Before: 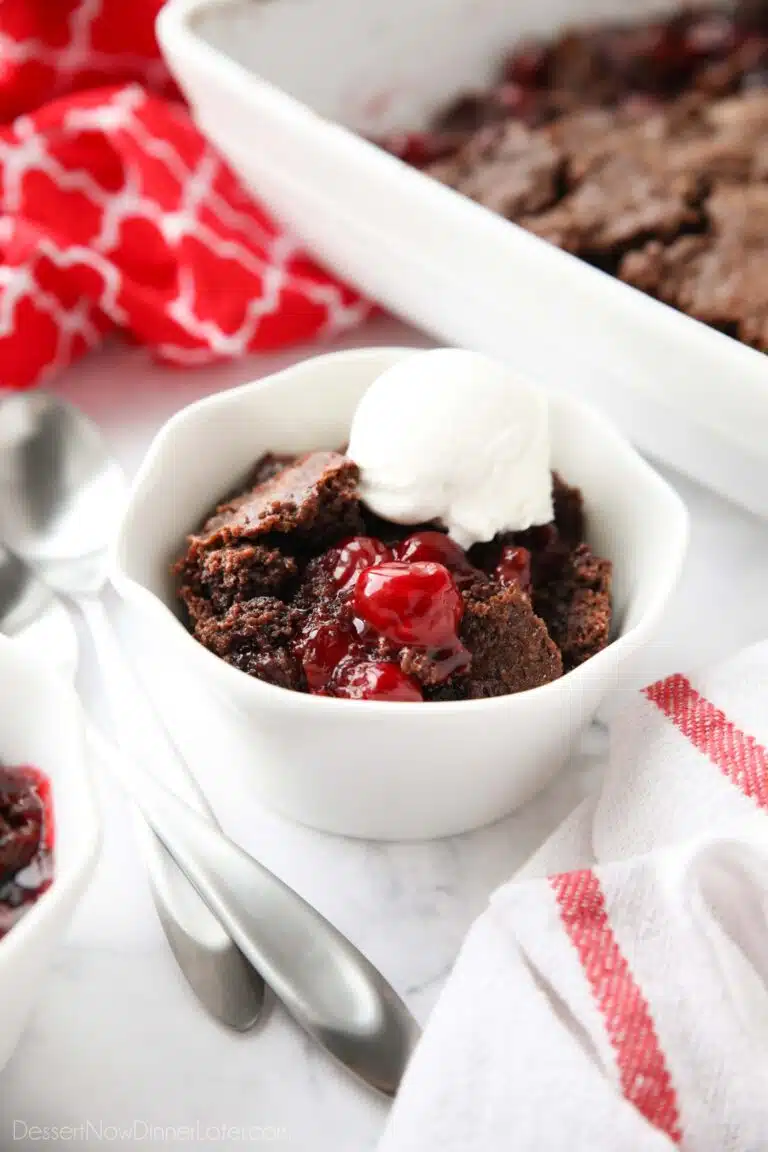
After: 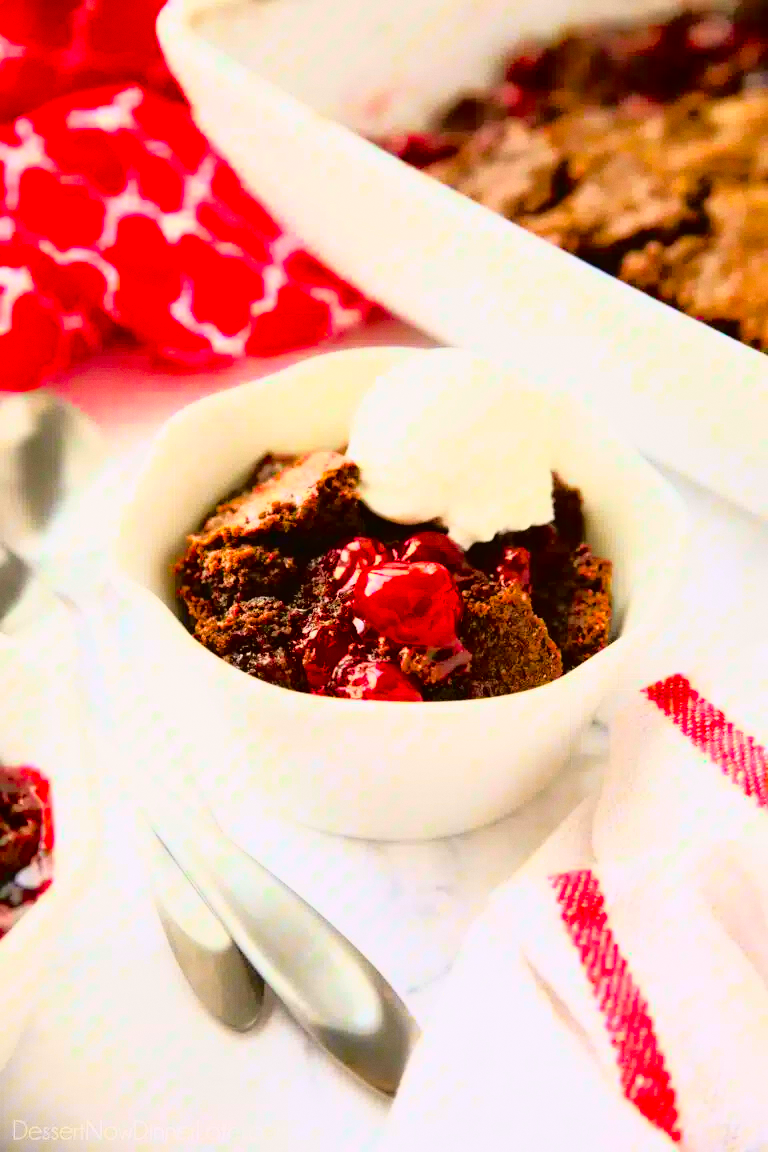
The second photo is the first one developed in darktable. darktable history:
grain: coarseness 0.09 ISO, strength 10%
tone curve: curves: ch0 [(0, 0.015) (0.091, 0.055) (0.184, 0.159) (0.304, 0.382) (0.492, 0.579) (0.628, 0.755) (0.832, 0.932) (0.984, 0.963)]; ch1 [(0, 0) (0.34, 0.235) (0.493, 0.5) (0.554, 0.56) (0.764, 0.815) (1, 1)]; ch2 [(0, 0) (0.44, 0.458) (0.476, 0.477) (0.542, 0.586) (0.674, 0.724) (1, 1)], color space Lab, independent channels, preserve colors none
color balance rgb: linear chroma grading › global chroma 42%, perceptual saturation grading › global saturation 42%, global vibrance 33%
